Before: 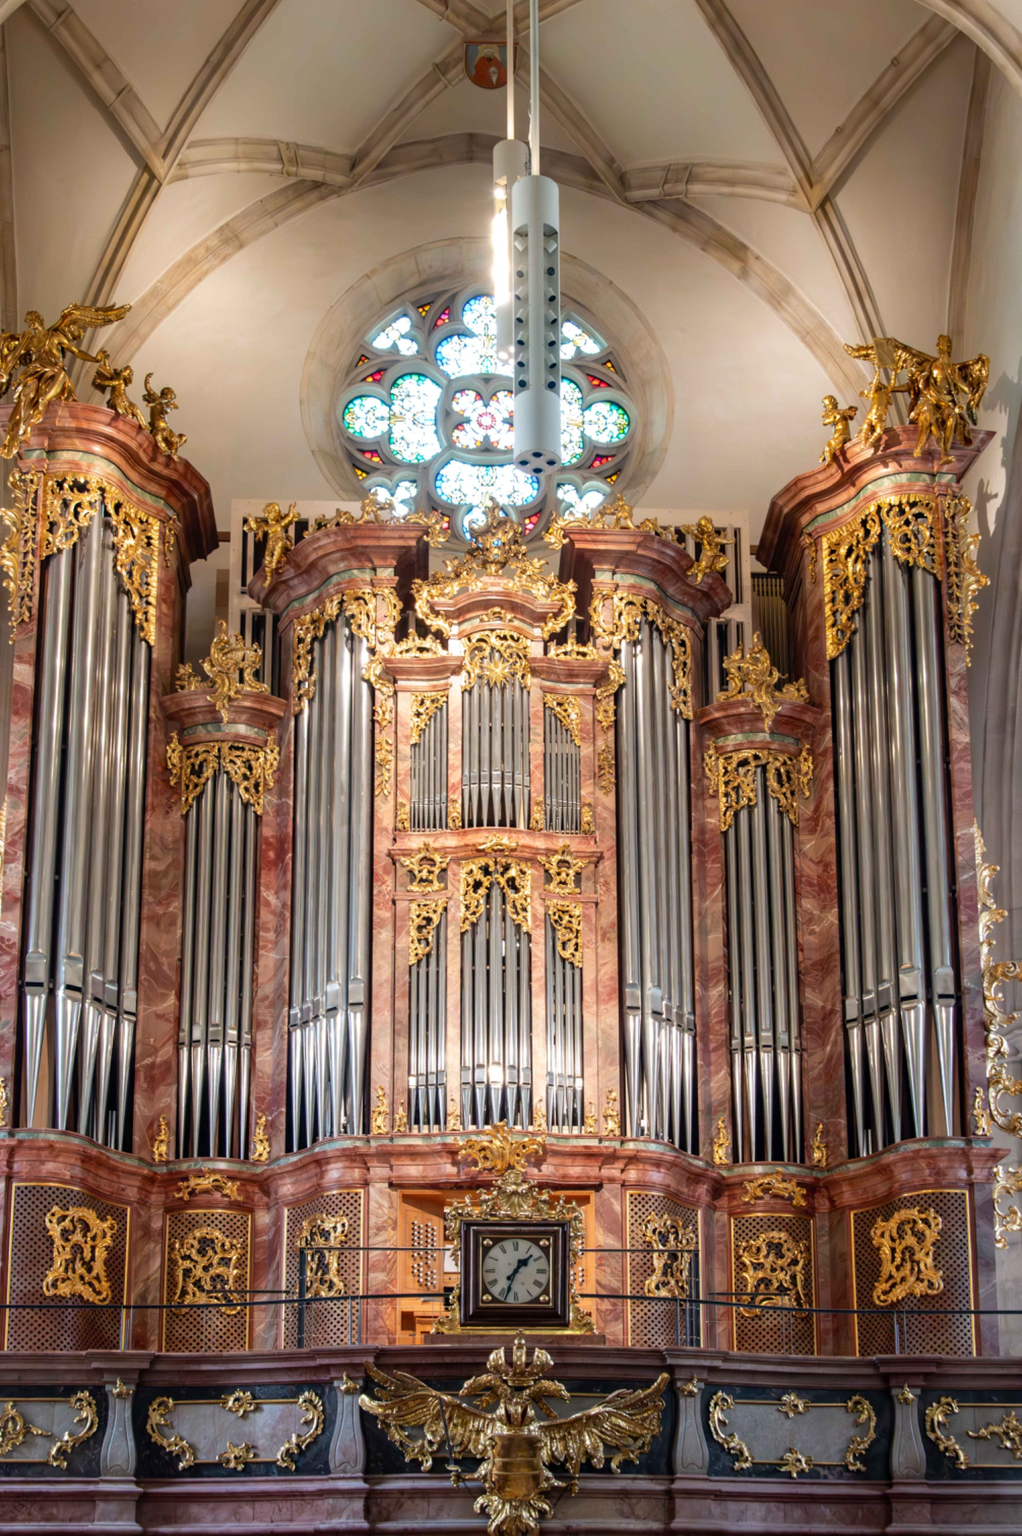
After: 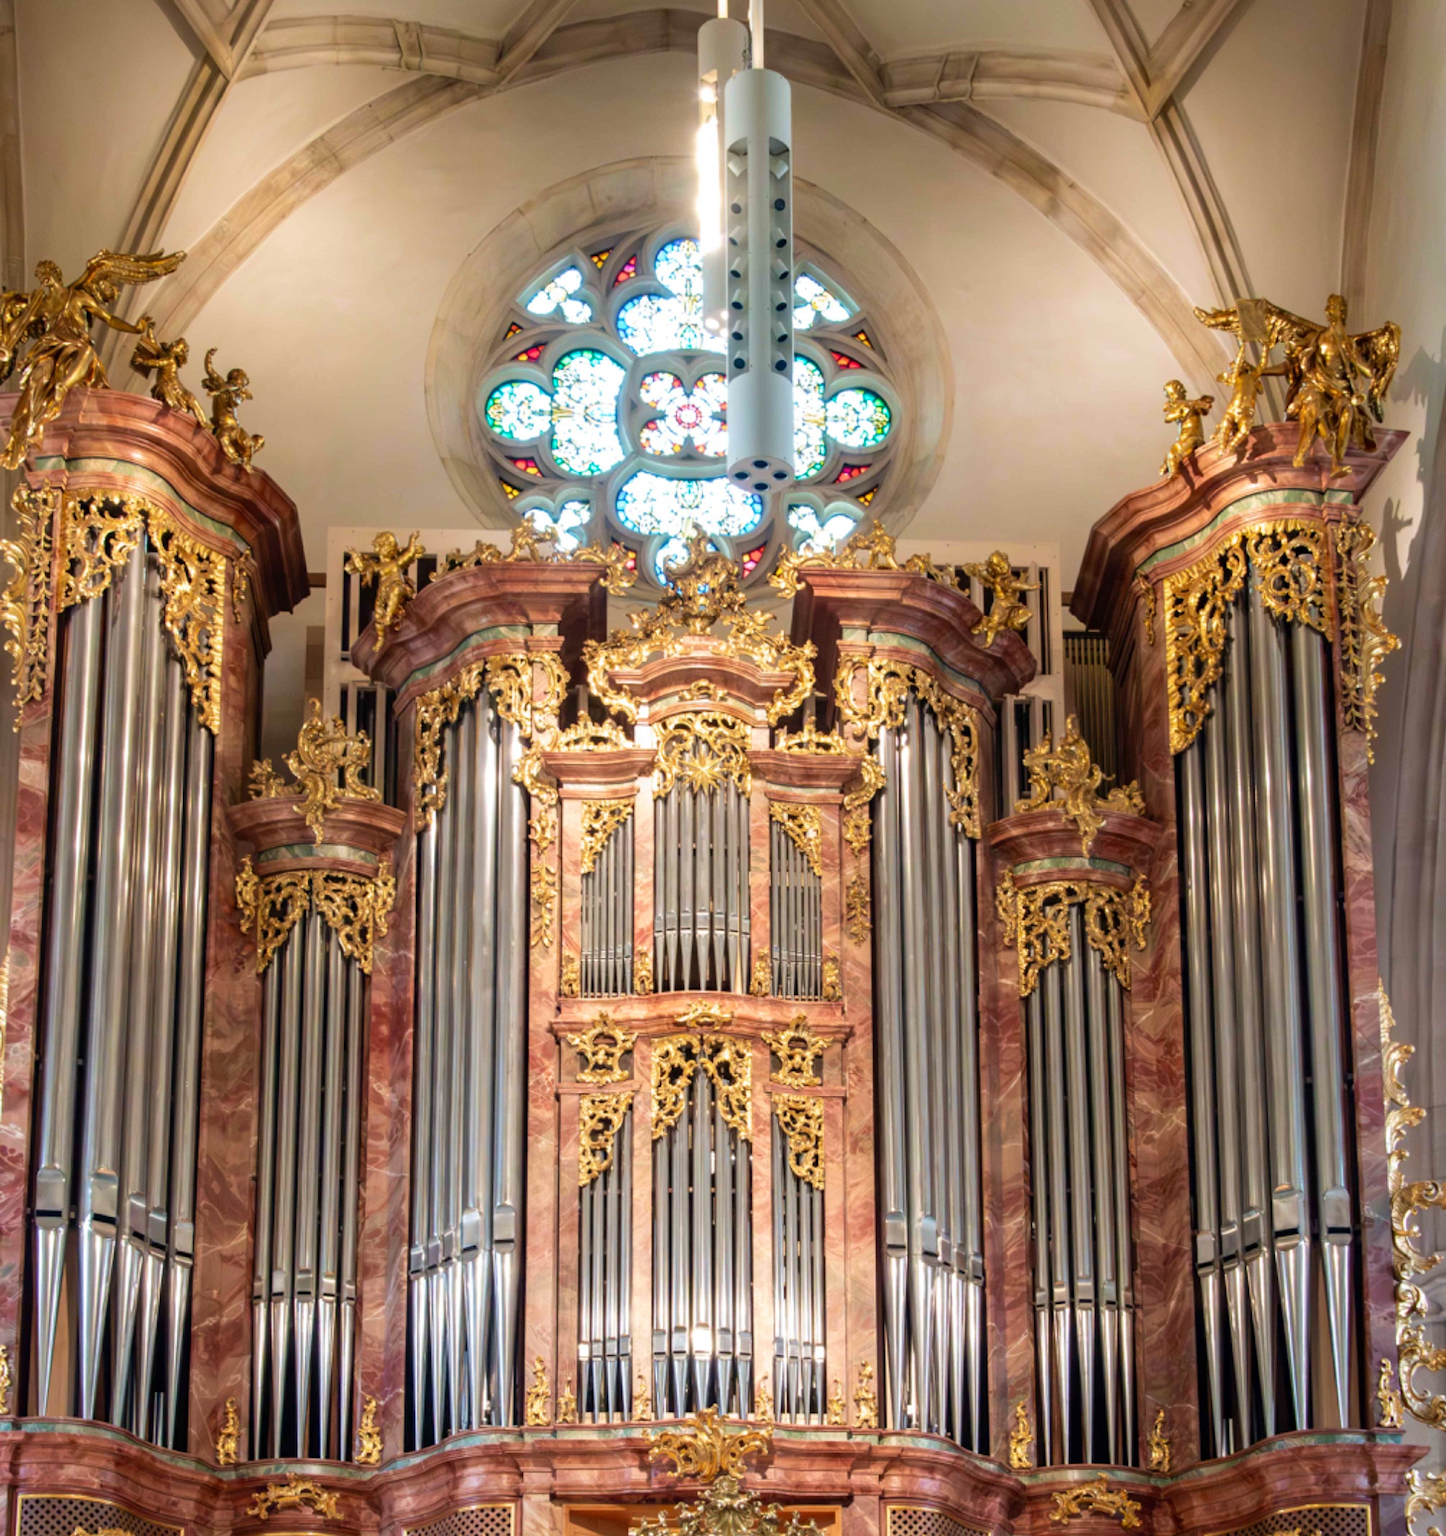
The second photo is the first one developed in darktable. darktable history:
crop and rotate: top 8.293%, bottom 20.996%
velvia: on, module defaults
